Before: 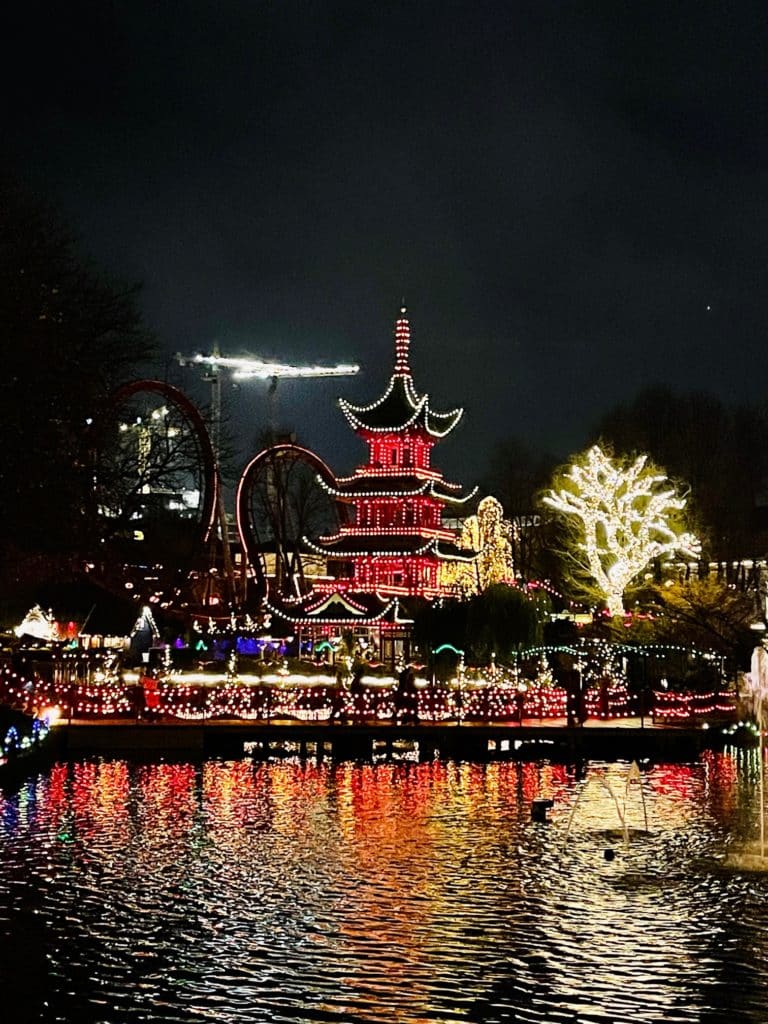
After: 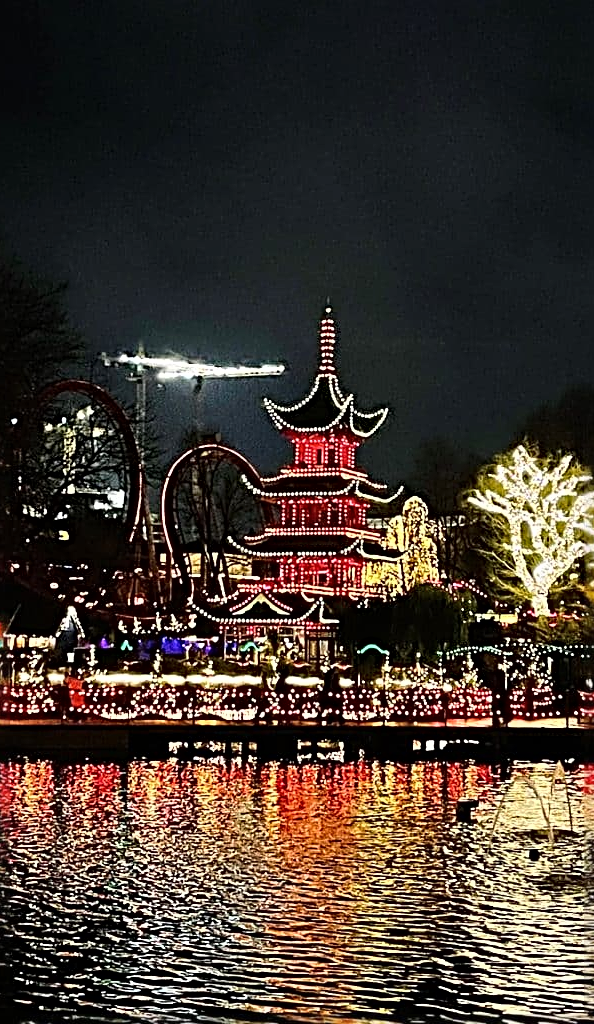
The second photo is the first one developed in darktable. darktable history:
crop: left 9.88%, right 12.664%
shadows and highlights: radius 108.52, shadows 23.73, highlights -59.32, low approximation 0.01, soften with gaussian
sharpen: radius 3.69, amount 0.928
